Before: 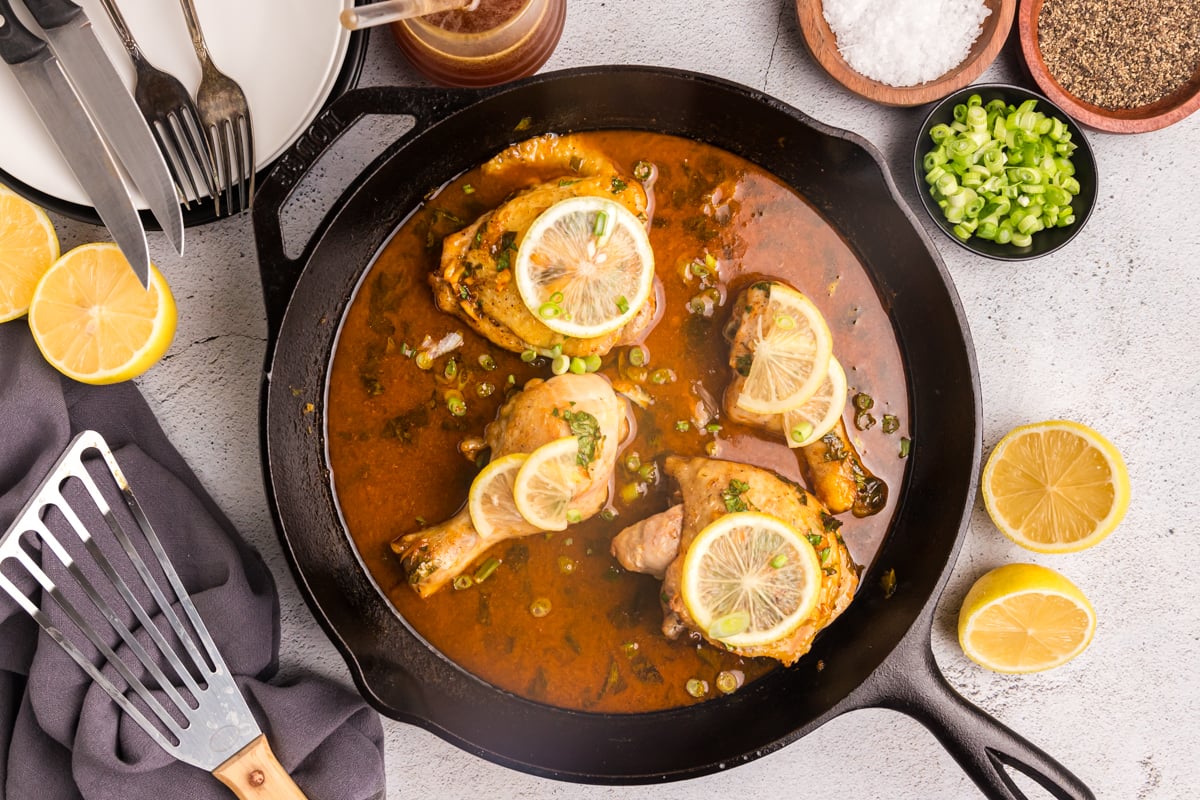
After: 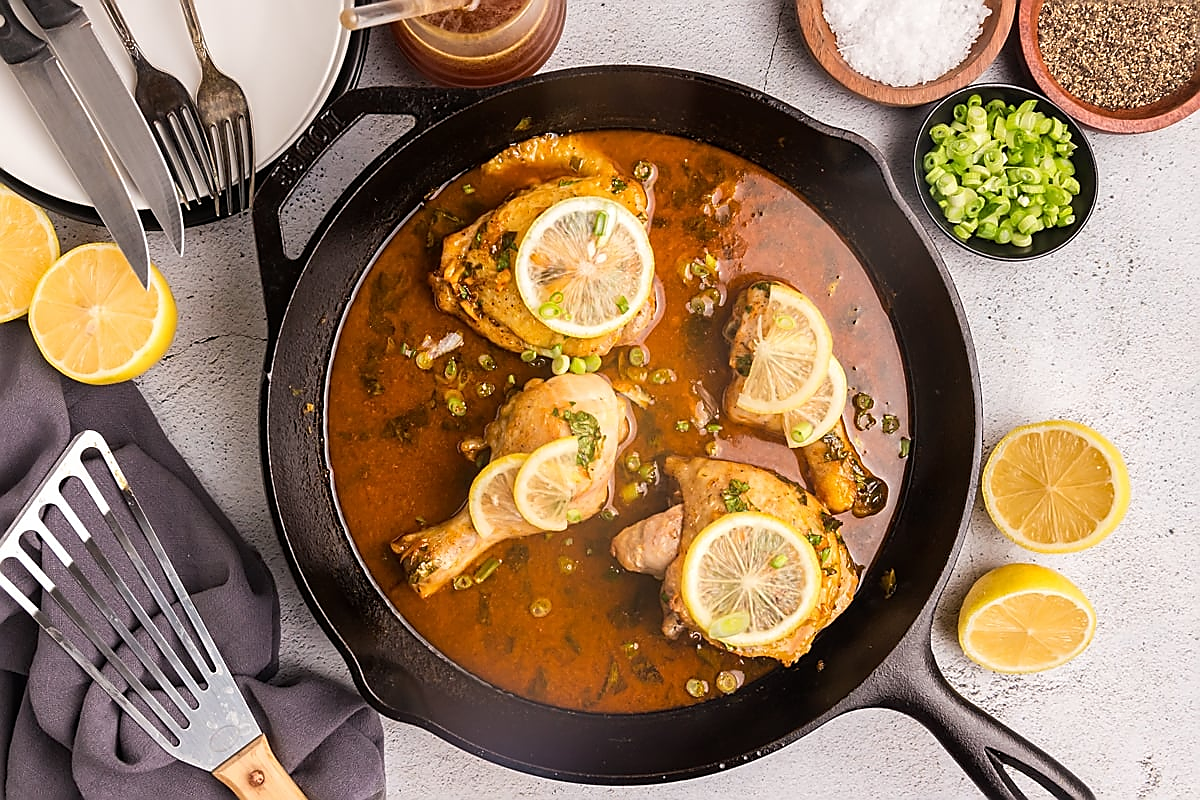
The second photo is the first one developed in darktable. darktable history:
sharpen: radius 1.385, amount 1.233, threshold 0.788
